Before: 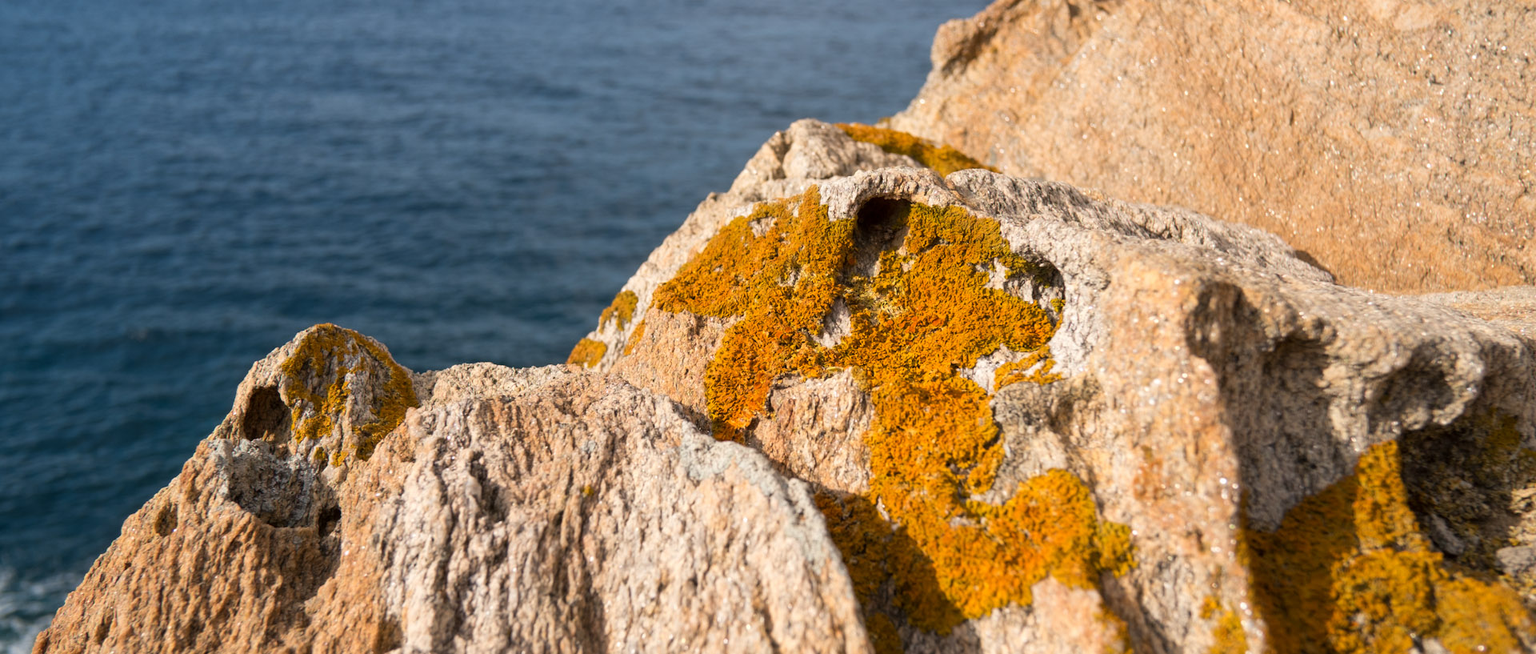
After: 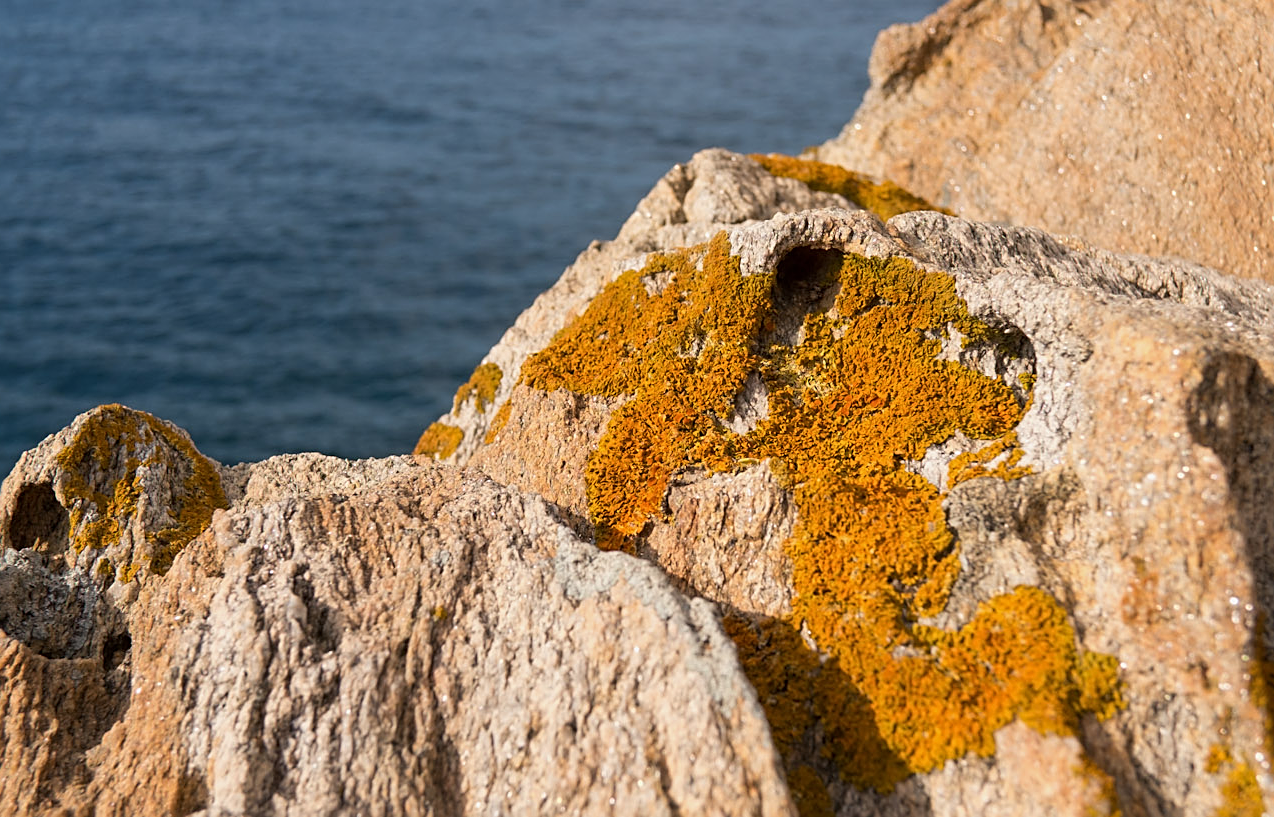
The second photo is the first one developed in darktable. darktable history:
exposure: exposure -0.148 EV, compensate exposure bias true, compensate highlight preservation false
crop: left 15.408%, right 17.892%
sharpen: on, module defaults
